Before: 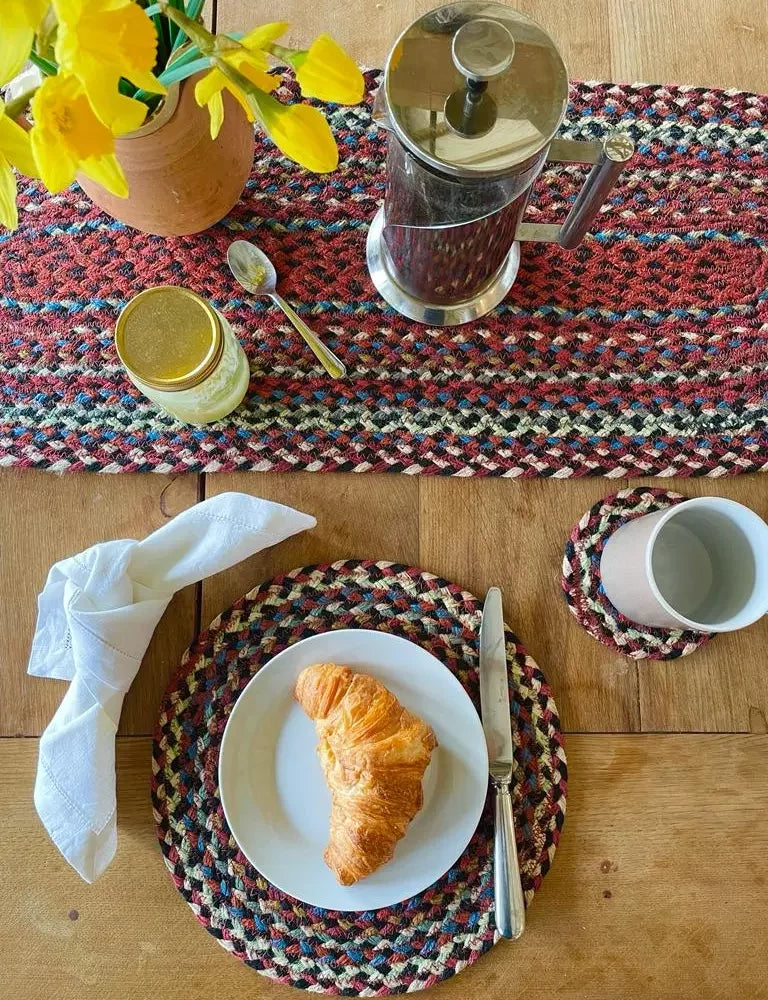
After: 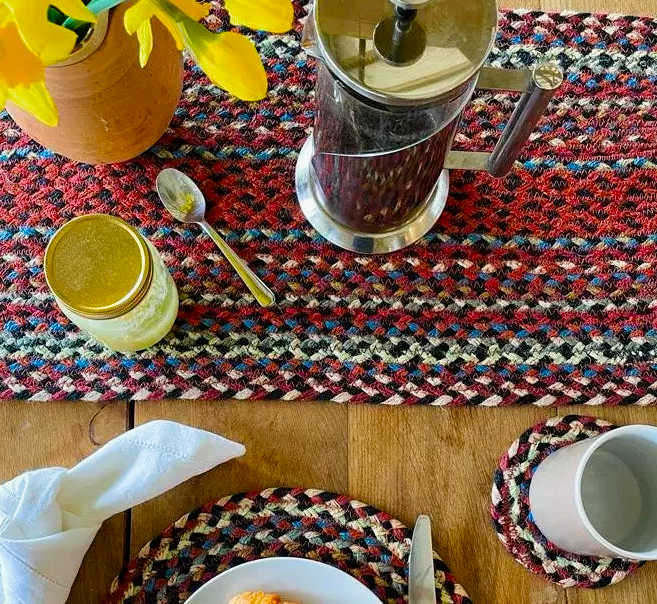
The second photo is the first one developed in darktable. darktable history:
crop and rotate: left 9.345%, top 7.22%, right 4.982%, bottom 32.331%
filmic rgb: black relative exposure -12 EV, white relative exposure 2.8 EV, threshold 3 EV, target black luminance 0%, hardness 8.06, latitude 70.41%, contrast 1.14, highlights saturation mix 10%, shadows ↔ highlights balance -0.388%, color science v4 (2020), iterations of high-quality reconstruction 10, contrast in shadows soft, contrast in highlights soft, enable highlight reconstruction true
